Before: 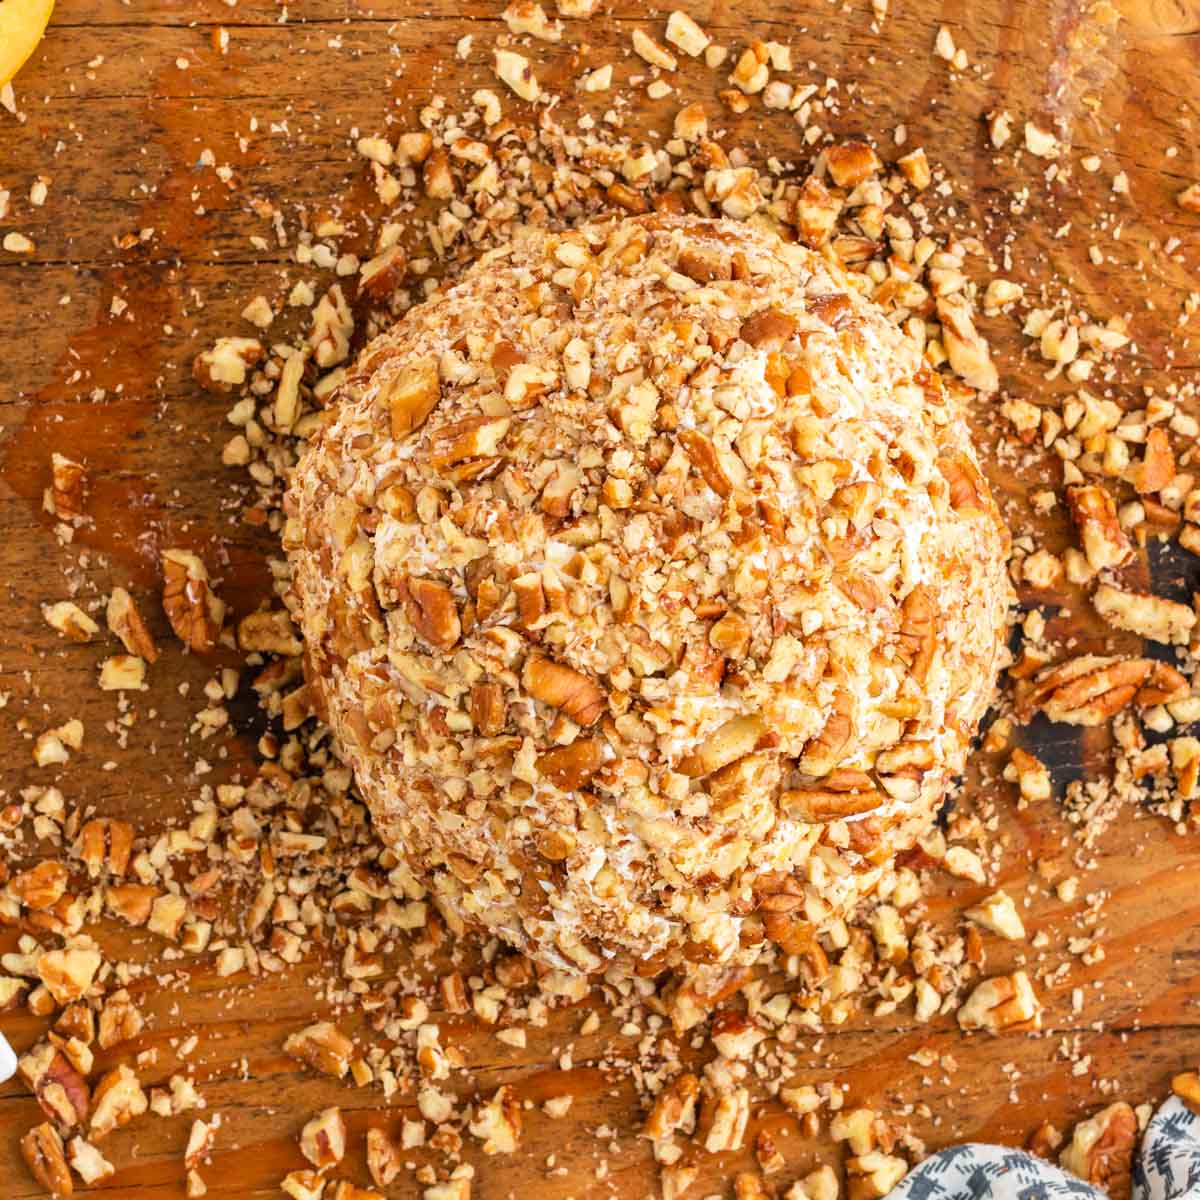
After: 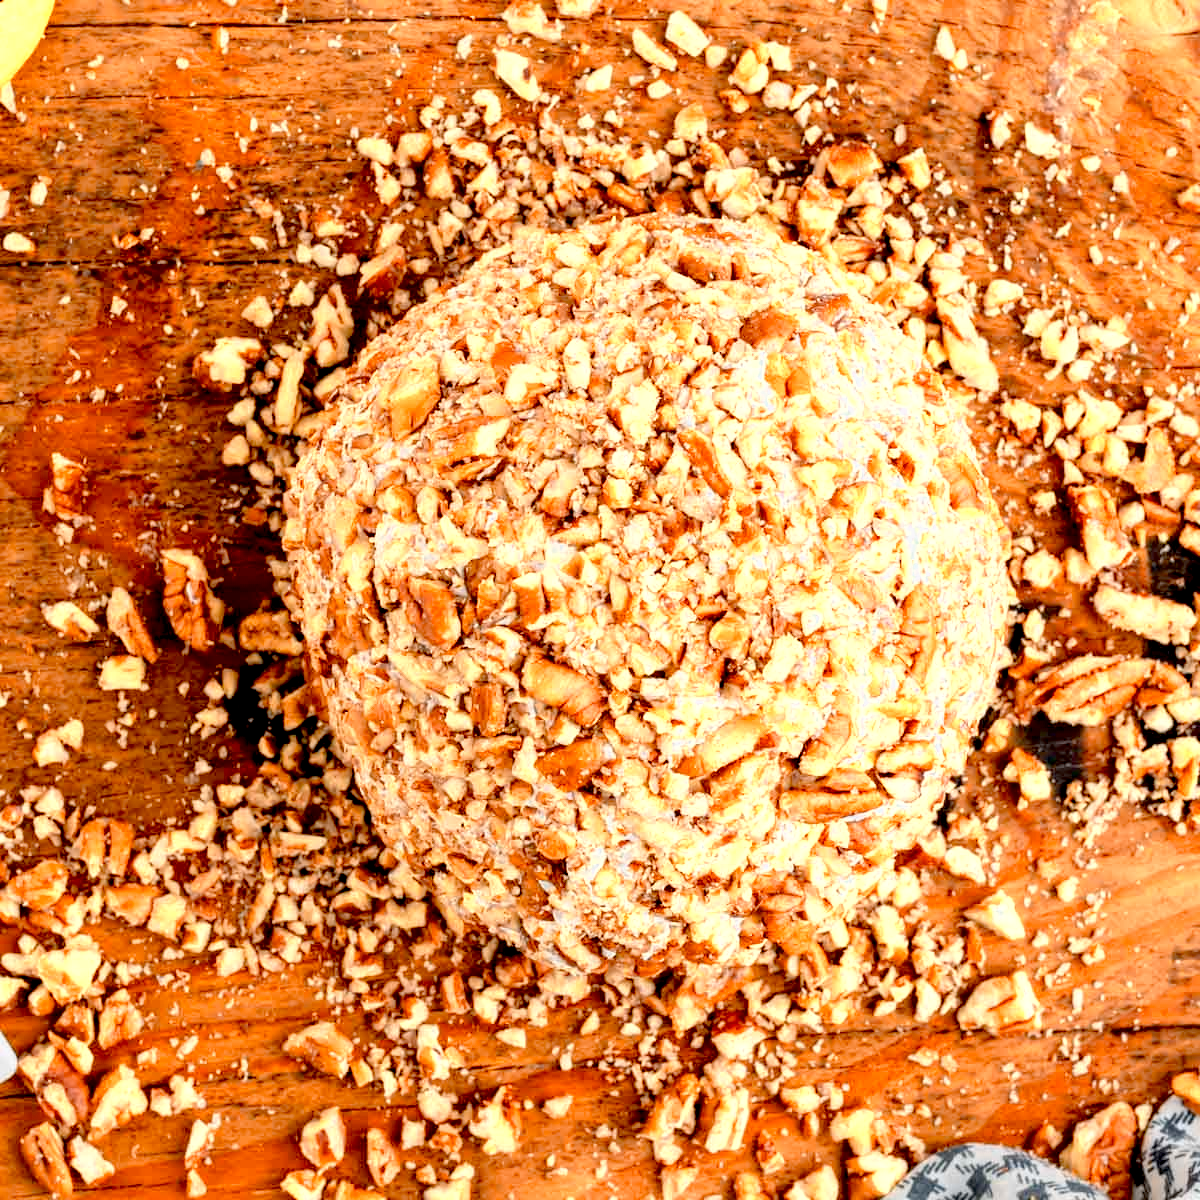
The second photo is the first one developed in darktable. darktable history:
exposure: black level correction 0.029, exposure -0.074 EV, compensate exposure bias true, compensate highlight preservation false
color zones: curves: ch0 [(0.018, 0.548) (0.224, 0.64) (0.425, 0.447) (0.675, 0.575) (0.732, 0.579)]; ch1 [(0.066, 0.487) (0.25, 0.5) (0.404, 0.43) (0.75, 0.421) (0.956, 0.421)]; ch2 [(0.044, 0.561) (0.215, 0.465) (0.399, 0.544) (0.465, 0.548) (0.614, 0.447) (0.724, 0.43) (0.882, 0.623) (0.956, 0.632)]
shadows and highlights: shadows 37.13, highlights -28.16, soften with gaussian
